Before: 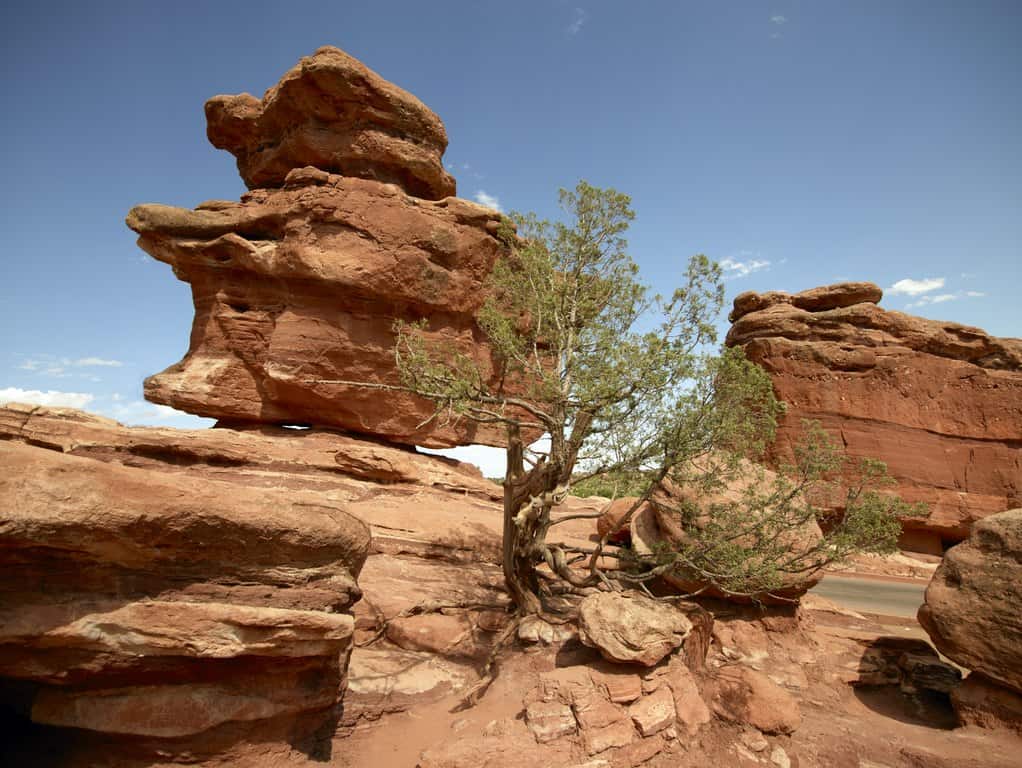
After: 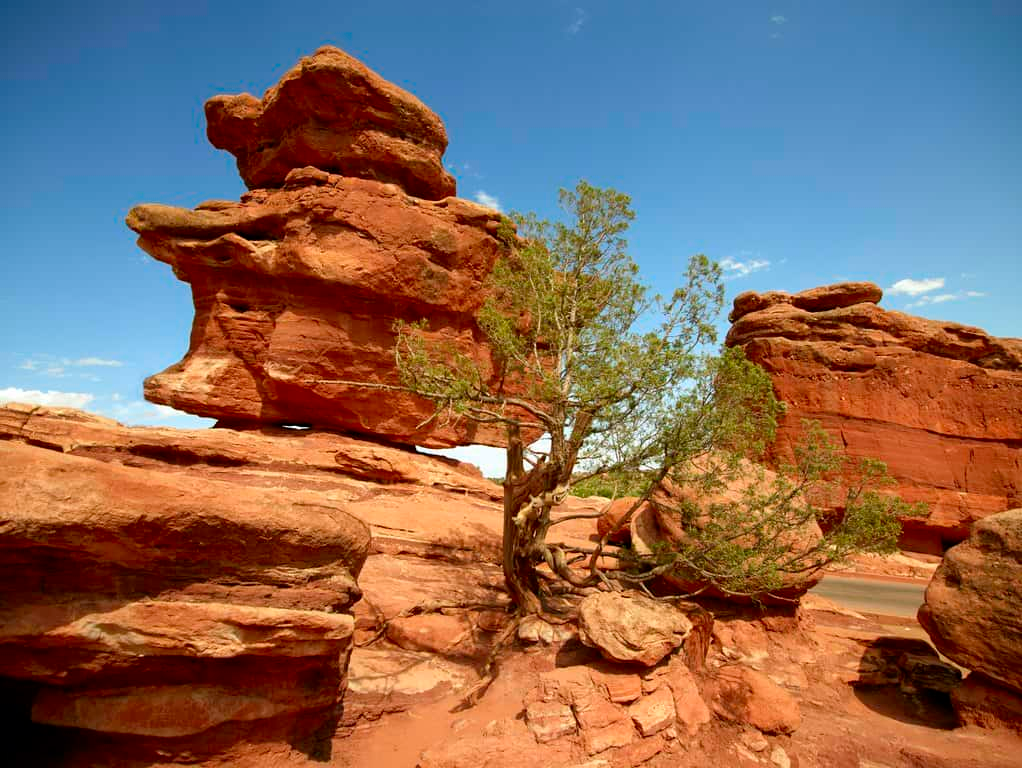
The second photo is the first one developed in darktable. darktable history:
local contrast: mode bilateral grid, contrast 21, coarseness 50, detail 102%, midtone range 0.2
contrast brightness saturation: brightness -0.015, saturation 0.339
